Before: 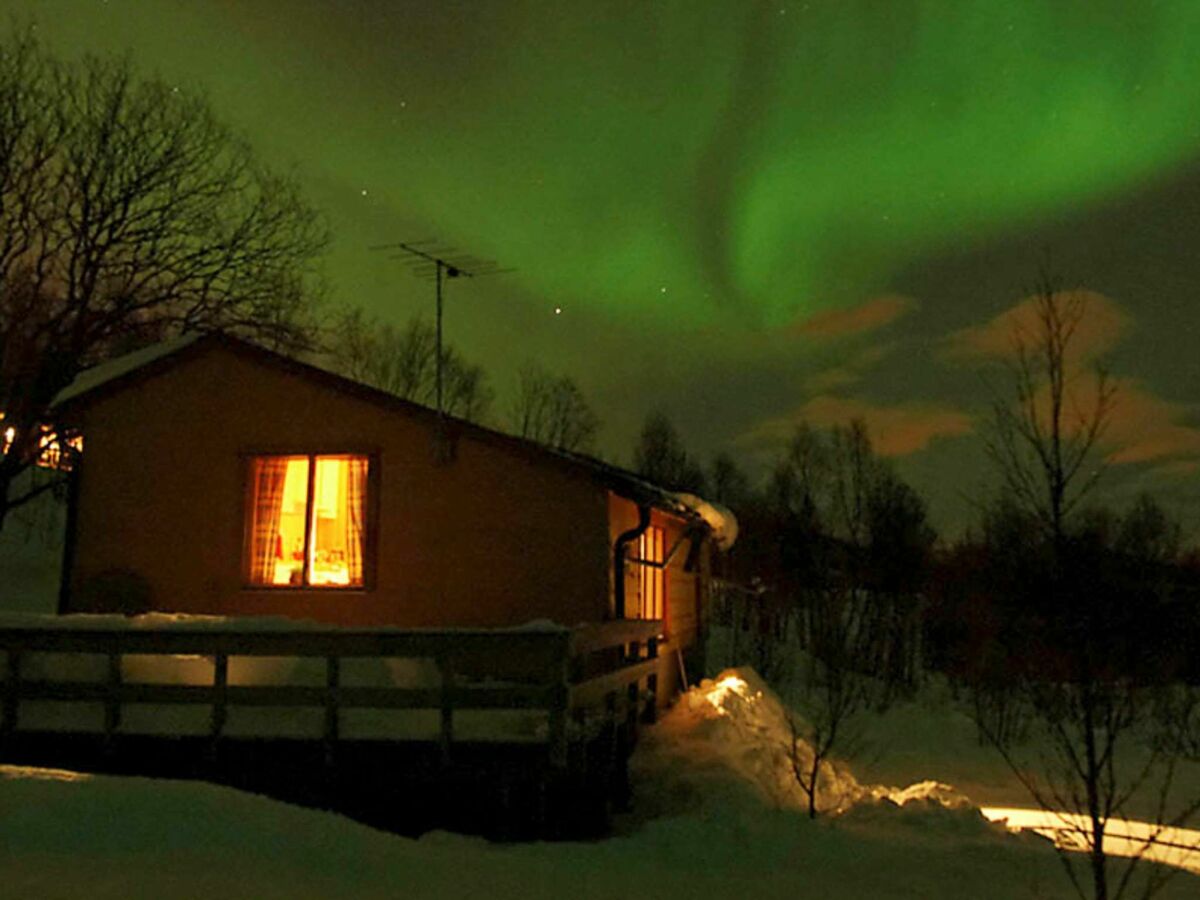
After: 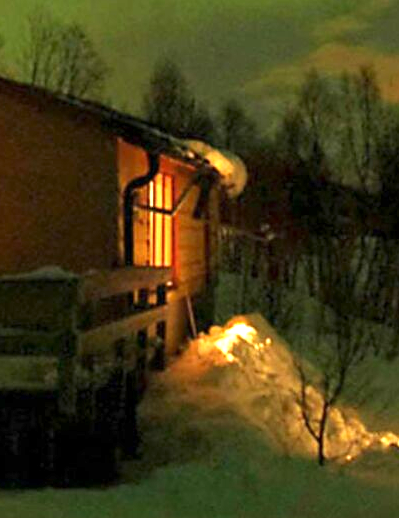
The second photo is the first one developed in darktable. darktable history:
exposure: exposure 1.262 EV, compensate exposure bias true, compensate highlight preservation false
crop: left 40.957%, top 39.295%, right 25.788%, bottom 3.075%
